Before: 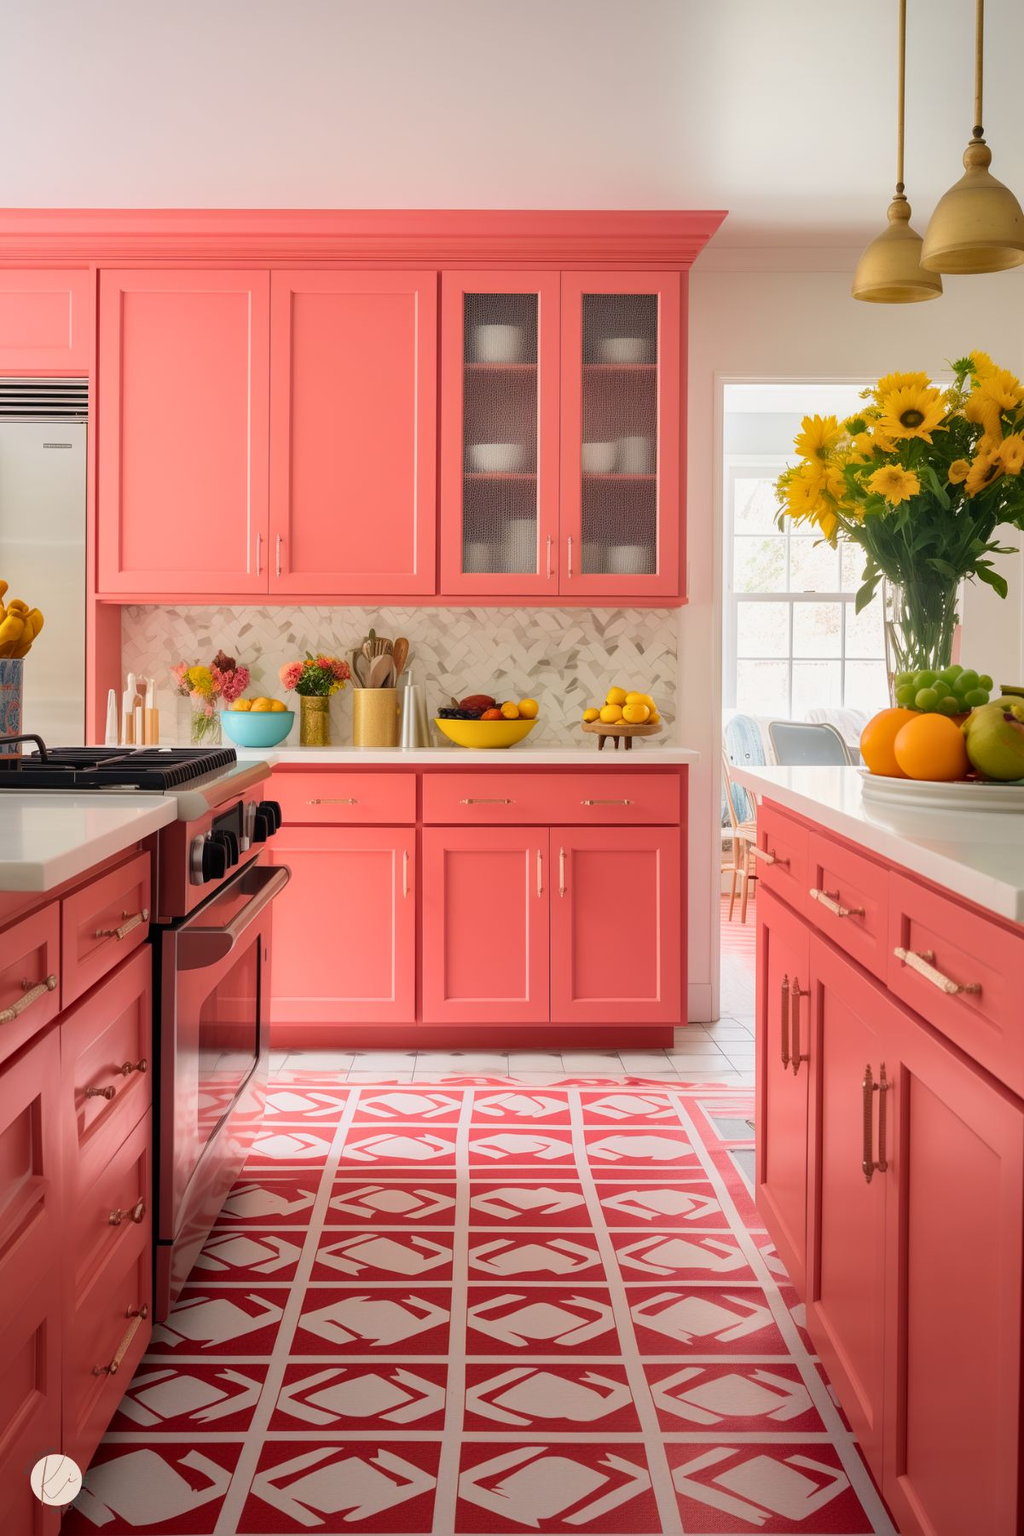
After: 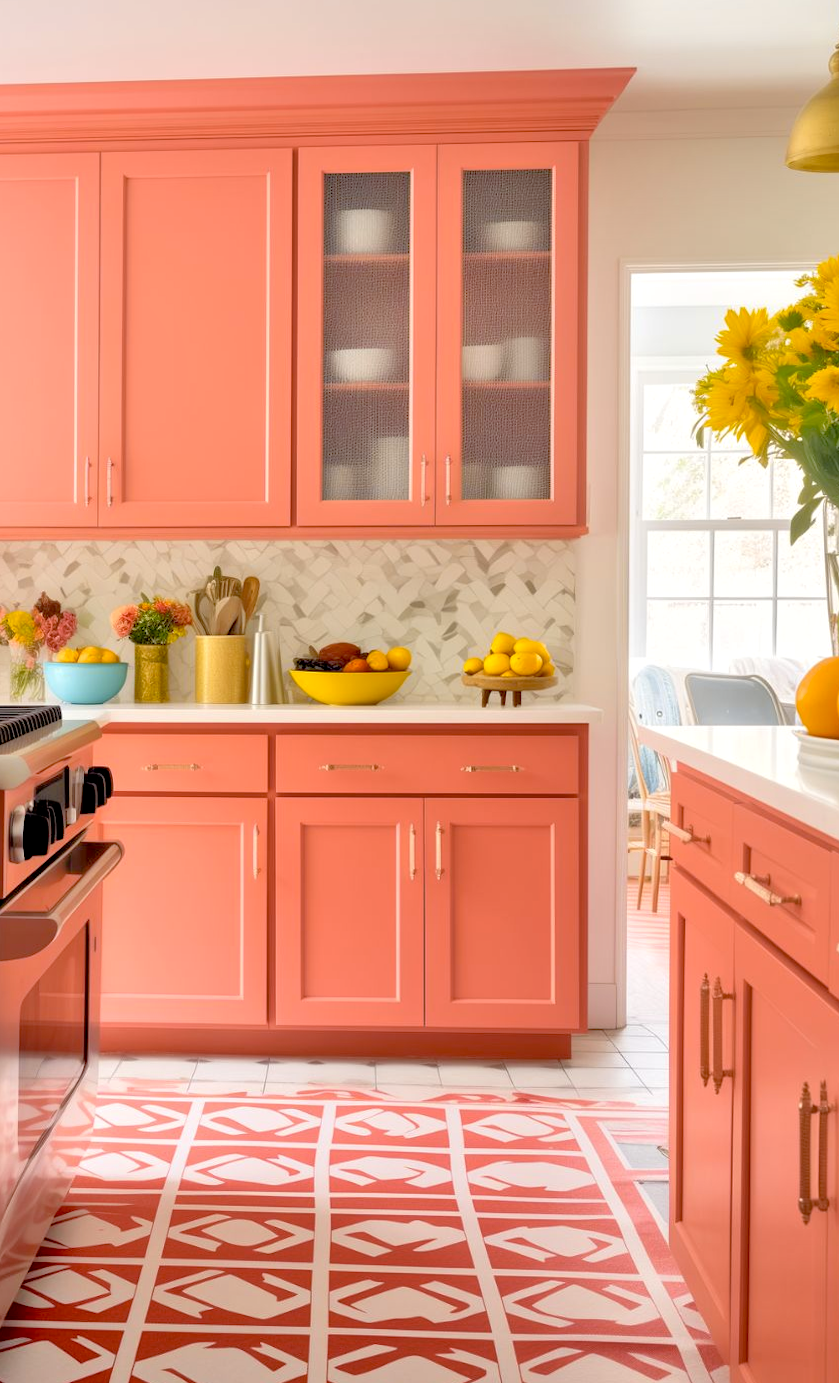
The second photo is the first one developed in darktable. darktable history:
rotate and perspective: lens shift (horizontal) -0.055, automatic cropping off
crop and rotate: left 17.046%, top 10.659%, right 12.989%, bottom 14.553%
tone equalizer: -7 EV 0.15 EV, -6 EV 0.6 EV, -5 EV 1.15 EV, -4 EV 1.33 EV, -3 EV 1.15 EV, -2 EV 0.6 EV, -1 EV 0.15 EV, mask exposure compensation -0.5 EV
exposure: black level correction 0.007, exposure 0.159 EV, compensate highlight preservation false
color contrast: green-magenta contrast 0.8, blue-yellow contrast 1.1, unbound 0
